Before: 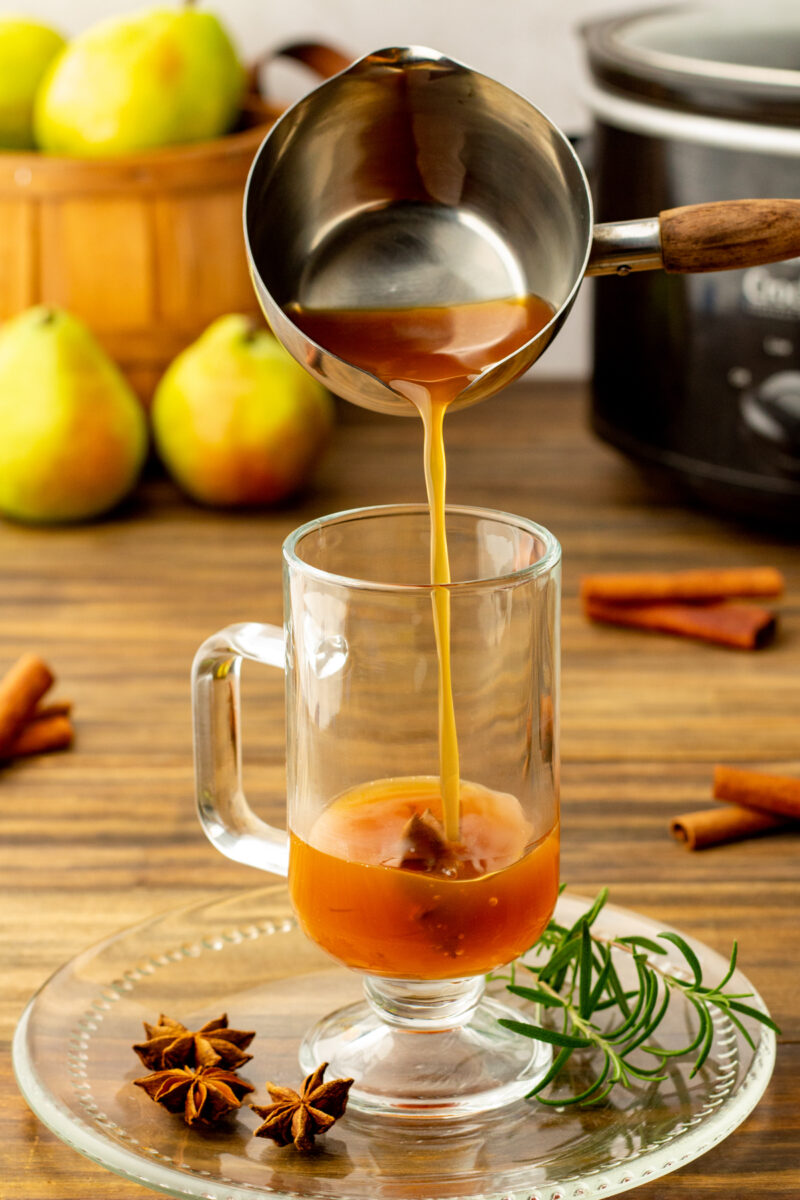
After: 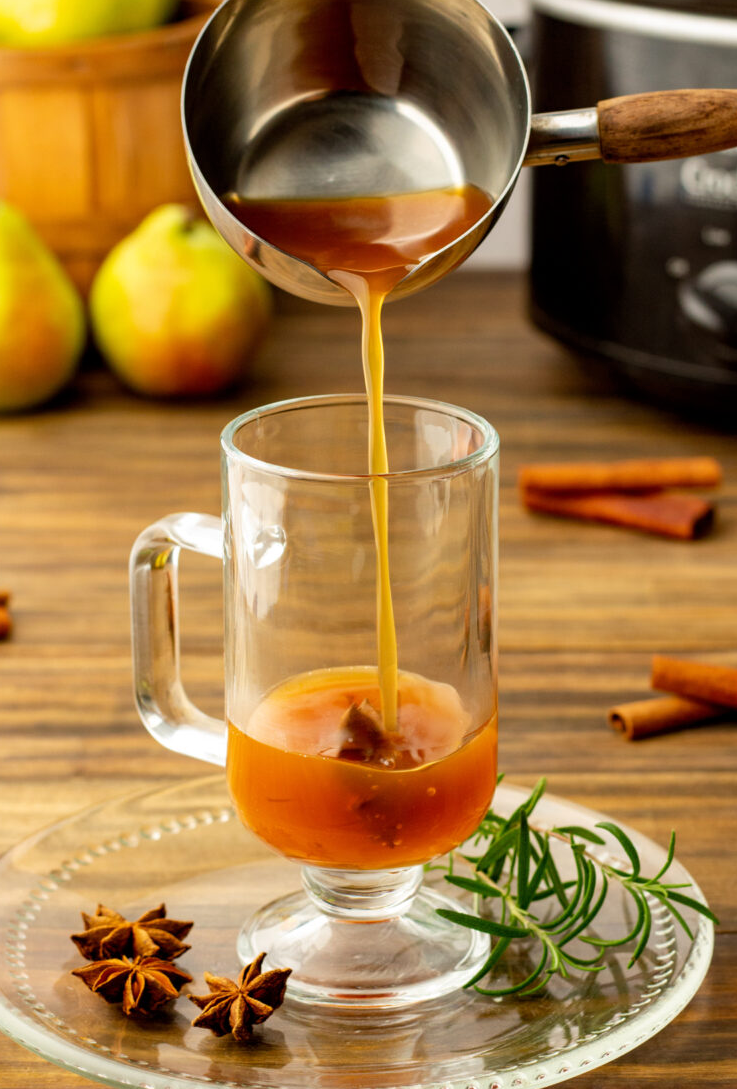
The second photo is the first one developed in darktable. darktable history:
tone equalizer: -8 EV -0.562 EV
crop and rotate: left 7.784%, top 9.198%
